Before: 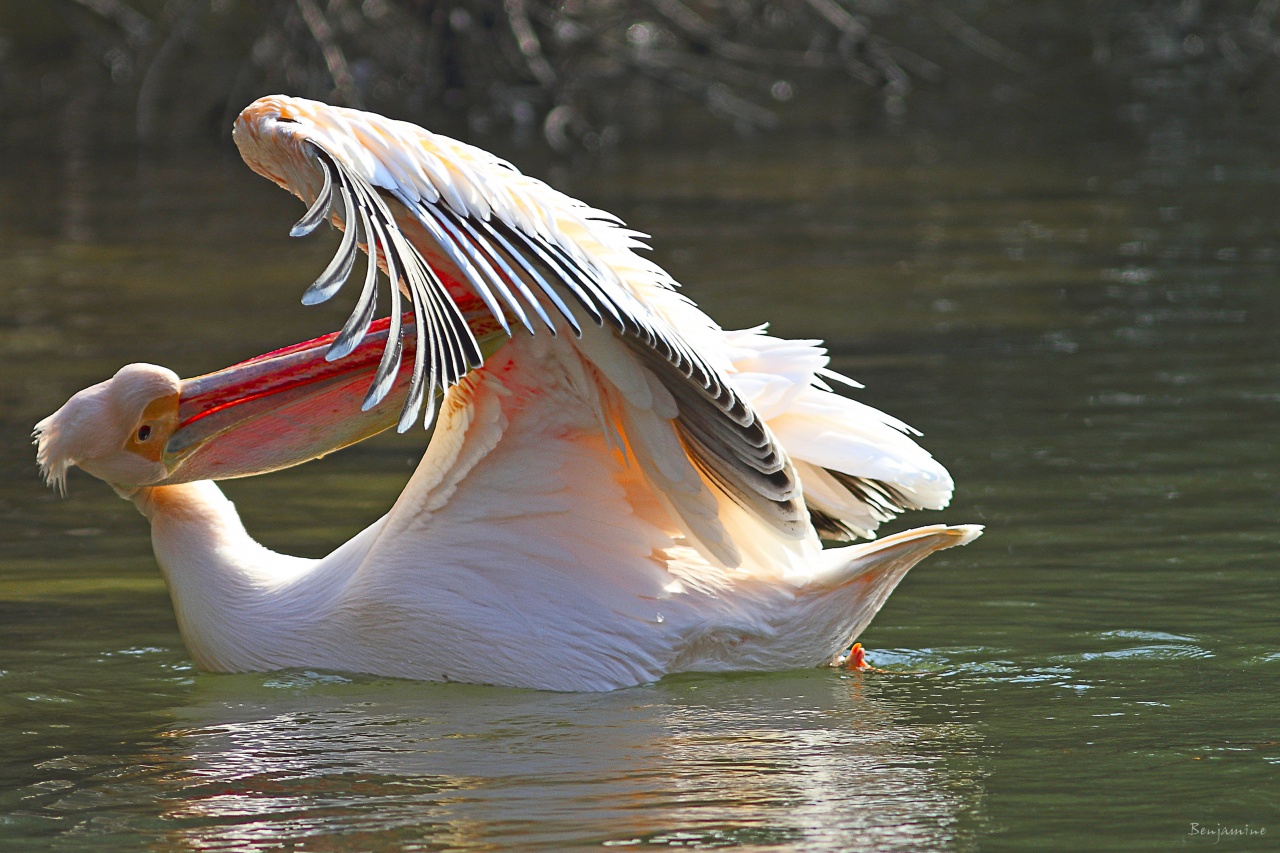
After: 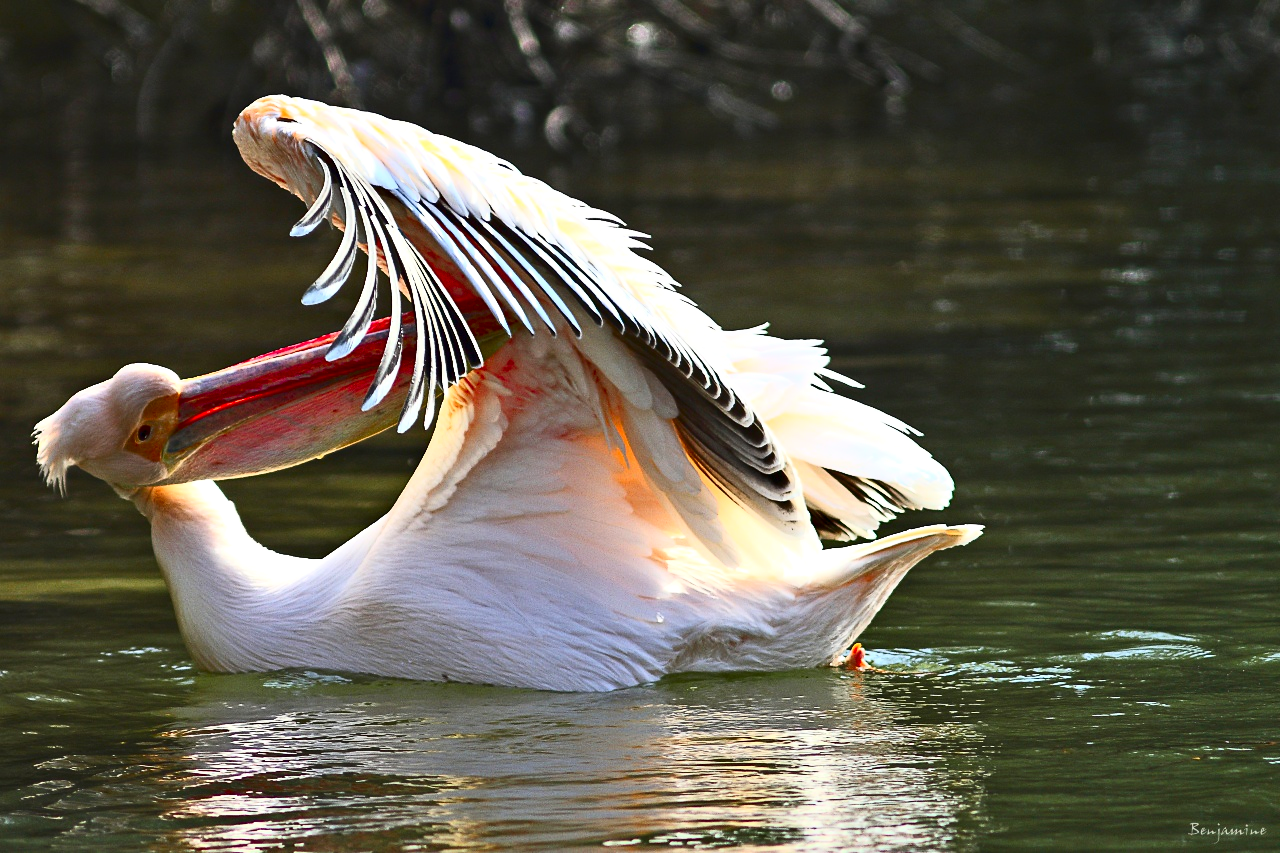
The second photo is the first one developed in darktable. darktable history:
contrast brightness saturation: contrast 0.4, brightness 0.1, saturation 0.21
contrast equalizer: y [[0.514, 0.573, 0.581, 0.508, 0.5, 0.5], [0.5 ×6], [0.5 ×6], [0 ×6], [0 ×6]]
